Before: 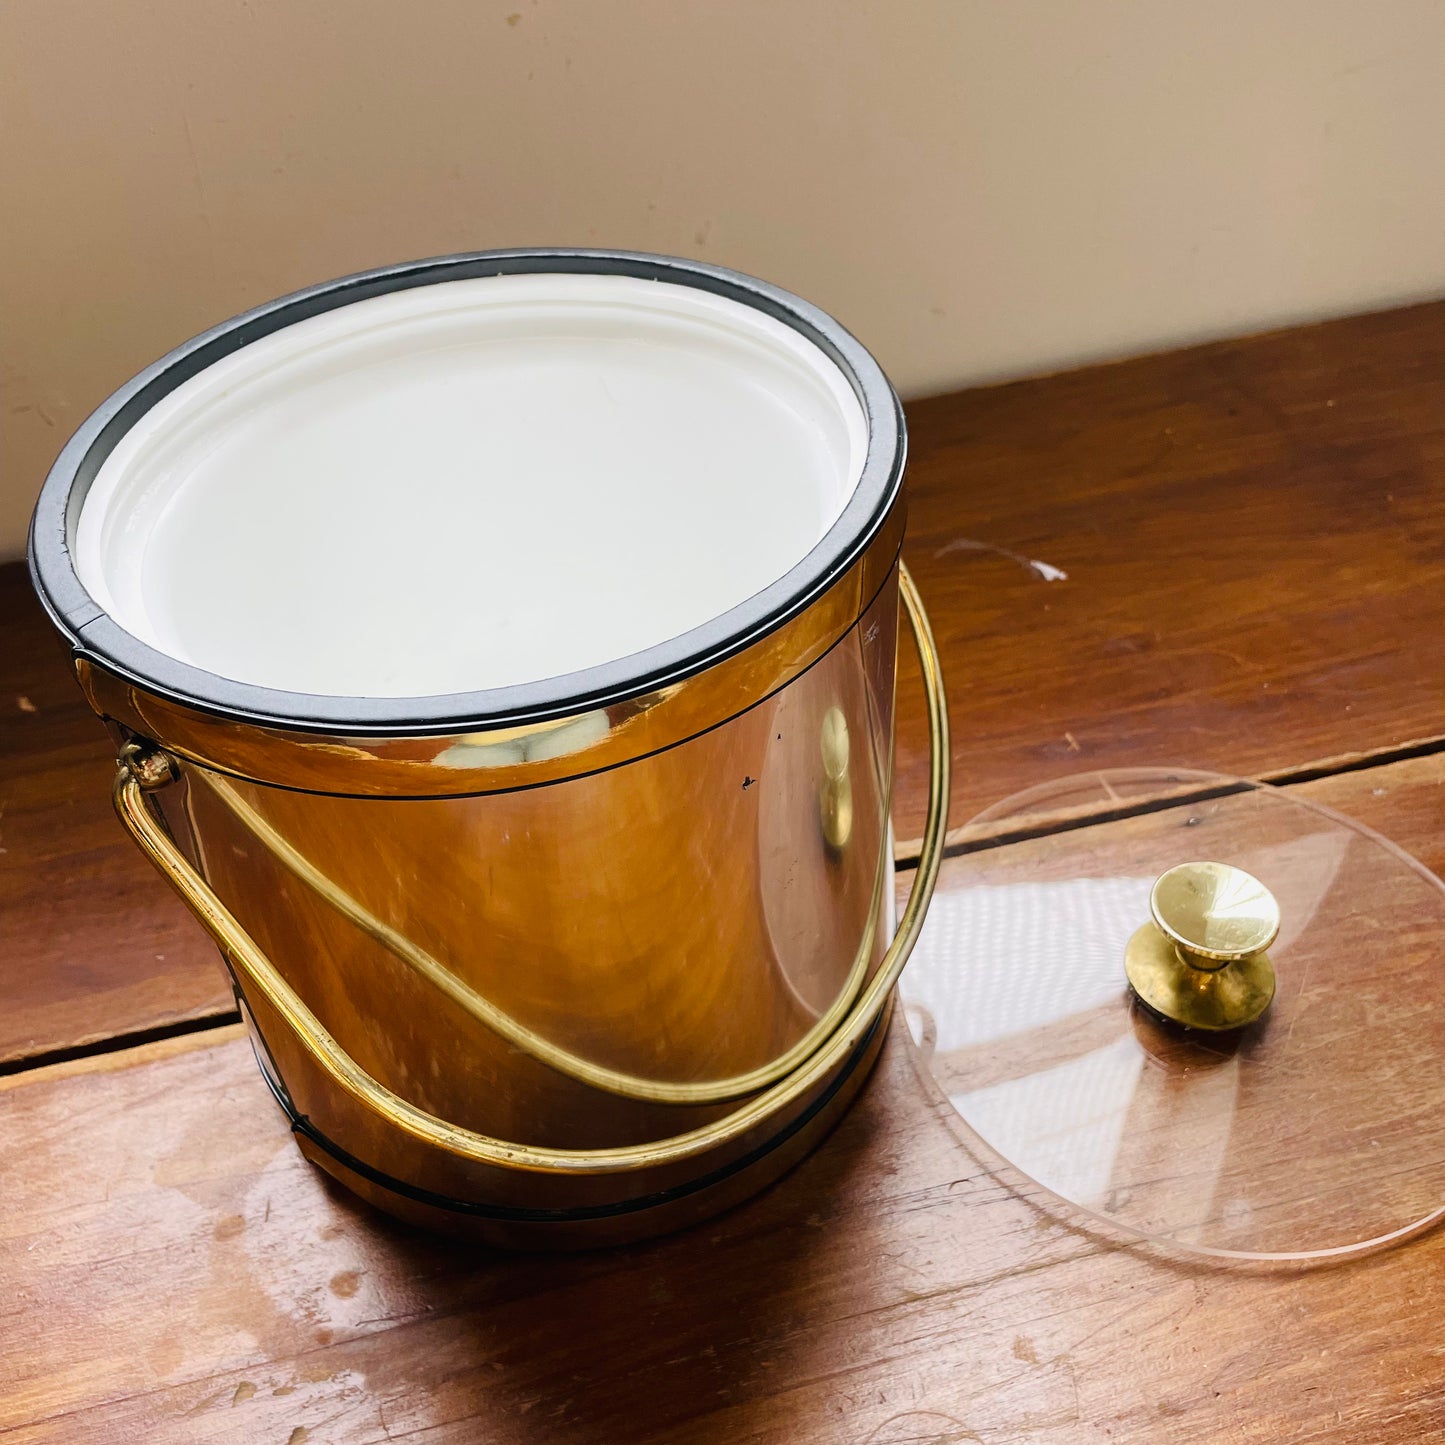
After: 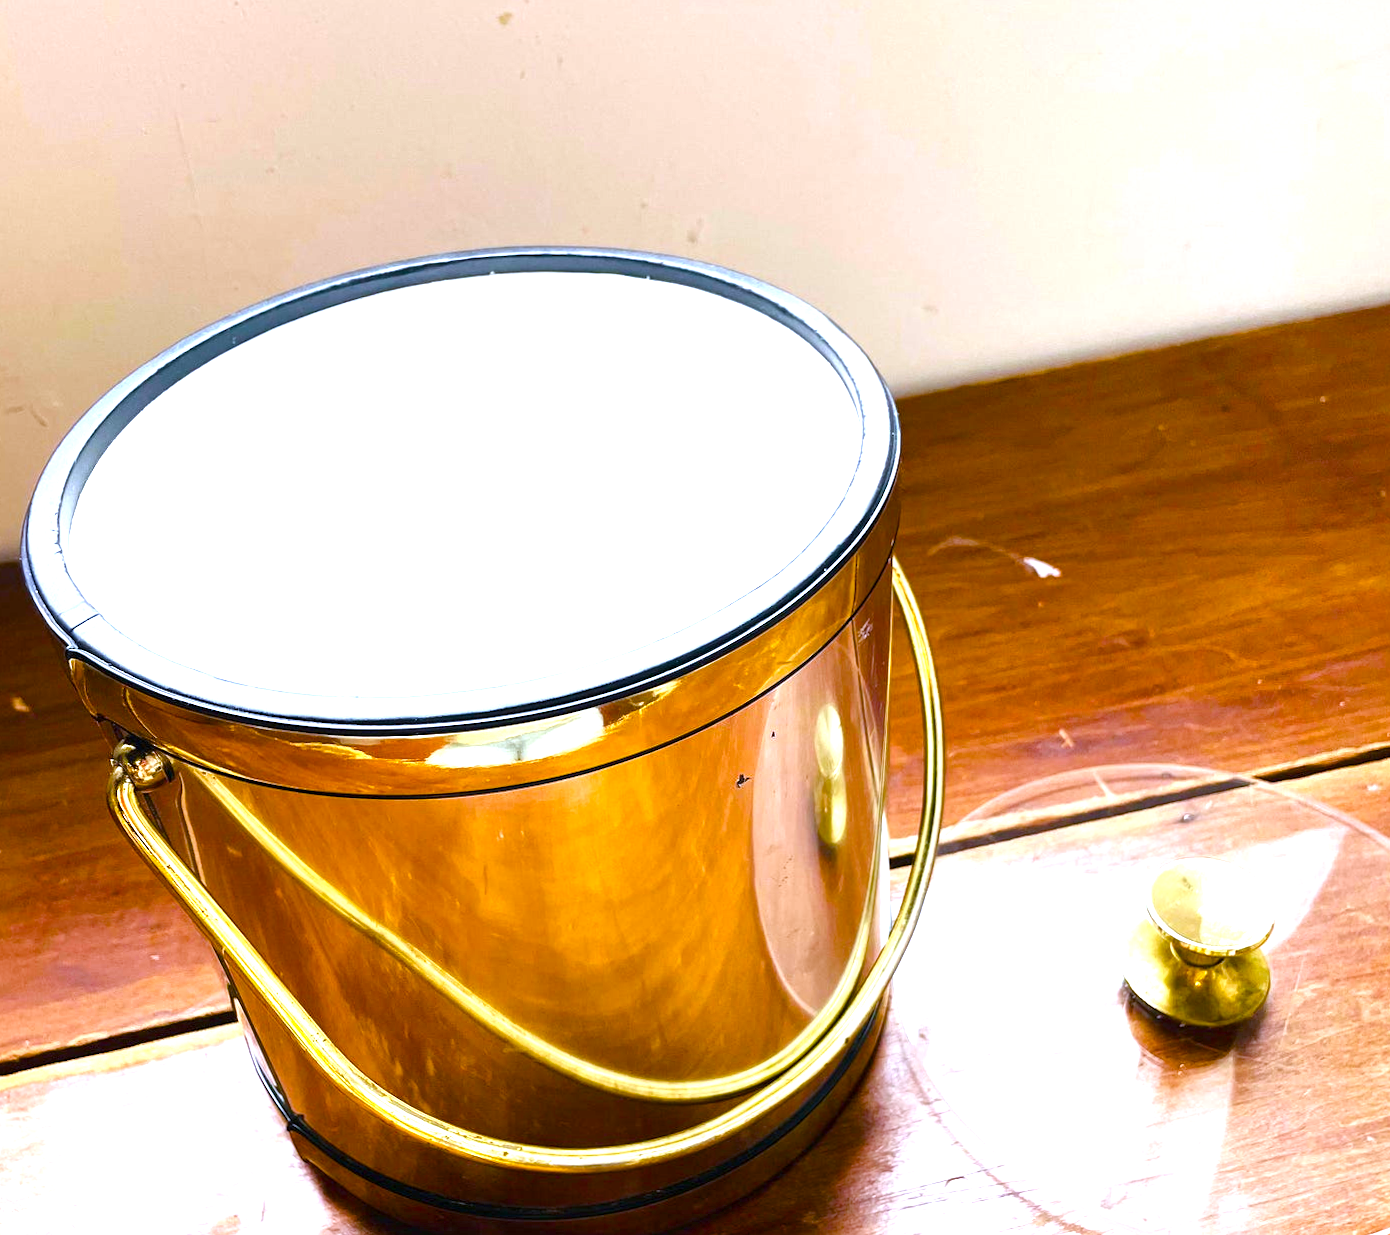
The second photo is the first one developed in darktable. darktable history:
local contrast: mode bilateral grid, contrast 20, coarseness 50, detail 120%, midtone range 0.2
exposure: black level correction 0, exposure 1.2 EV, compensate exposure bias true, compensate highlight preservation false
crop and rotate: angle 0.2°, left 0.275%, right 3.127%, bottom 14.18%
color balance rgb: perceptual saturation grading › global saturation 45%, perceptual saturation grading › highlights -25%, perceptual saturation grading › shadows 50%, perceptual brilliance grading › global brilliance 3%, global vibrance 3%
white balance: red 0.948, green 1.02, blue 1.176
